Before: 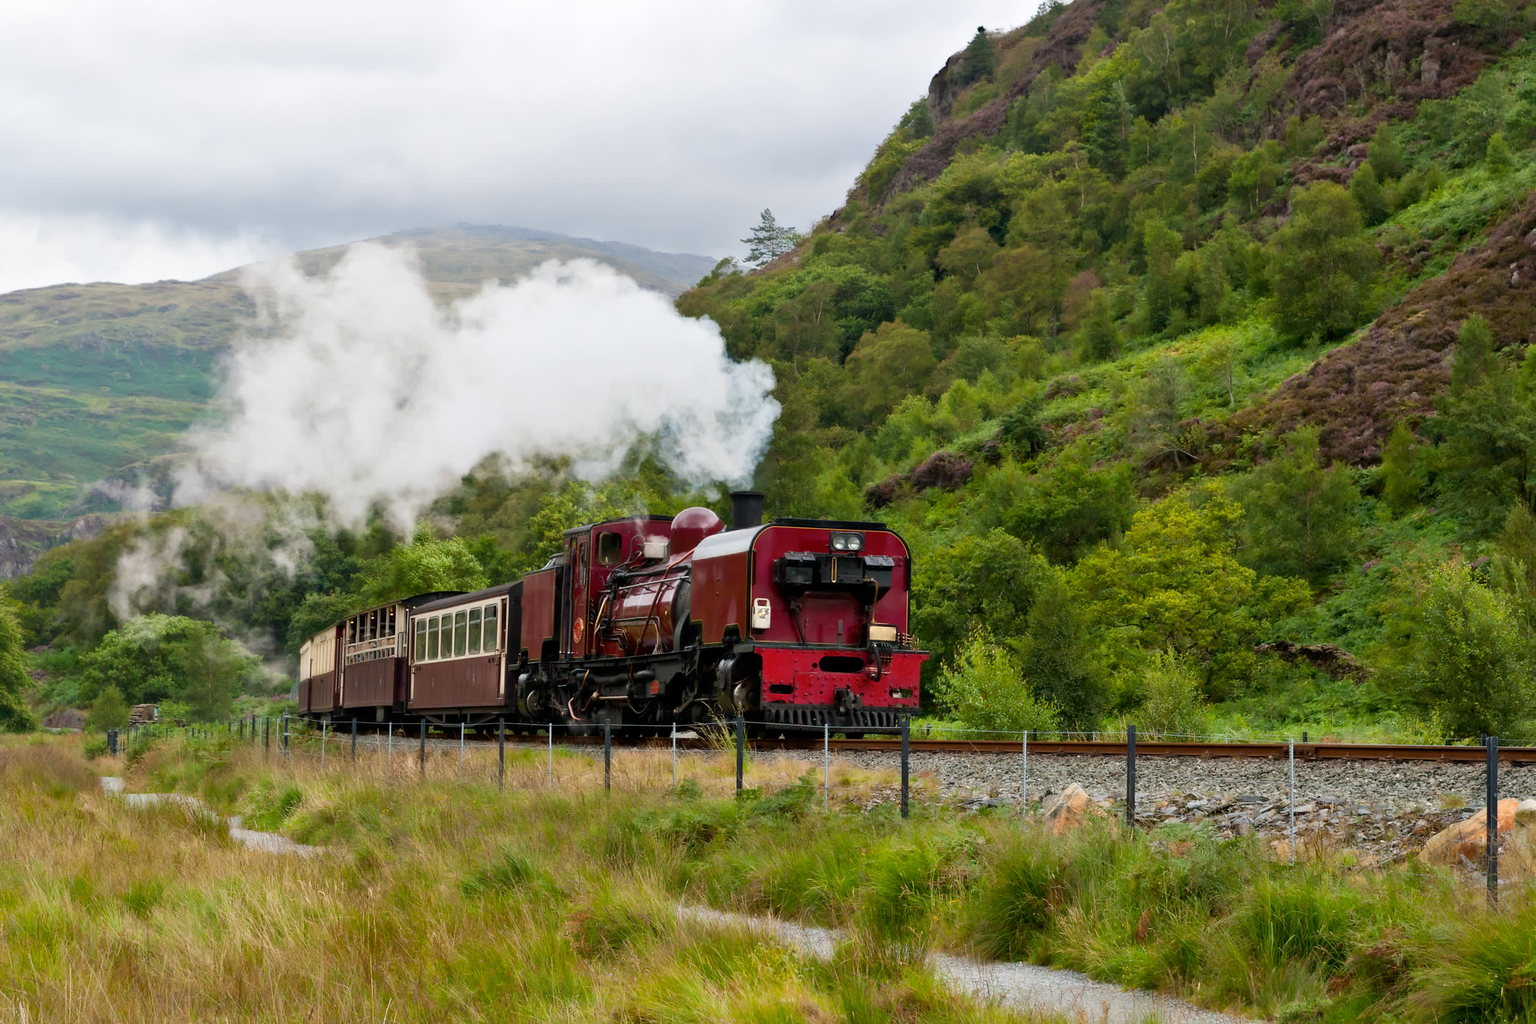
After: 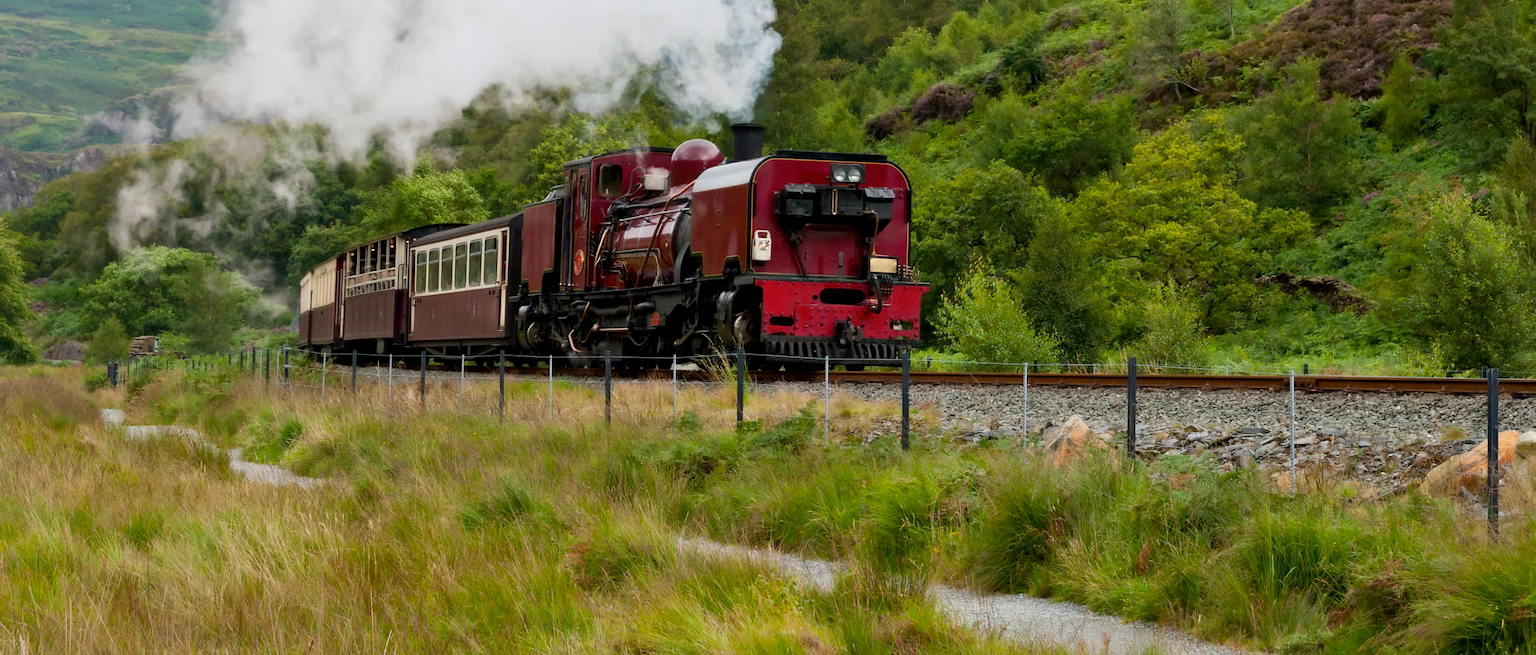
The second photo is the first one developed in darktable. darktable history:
exposure: black level correction 0.002, exposure -0.108 EV, compensate highlight preservation false
crop and rotate: top 36.014%
